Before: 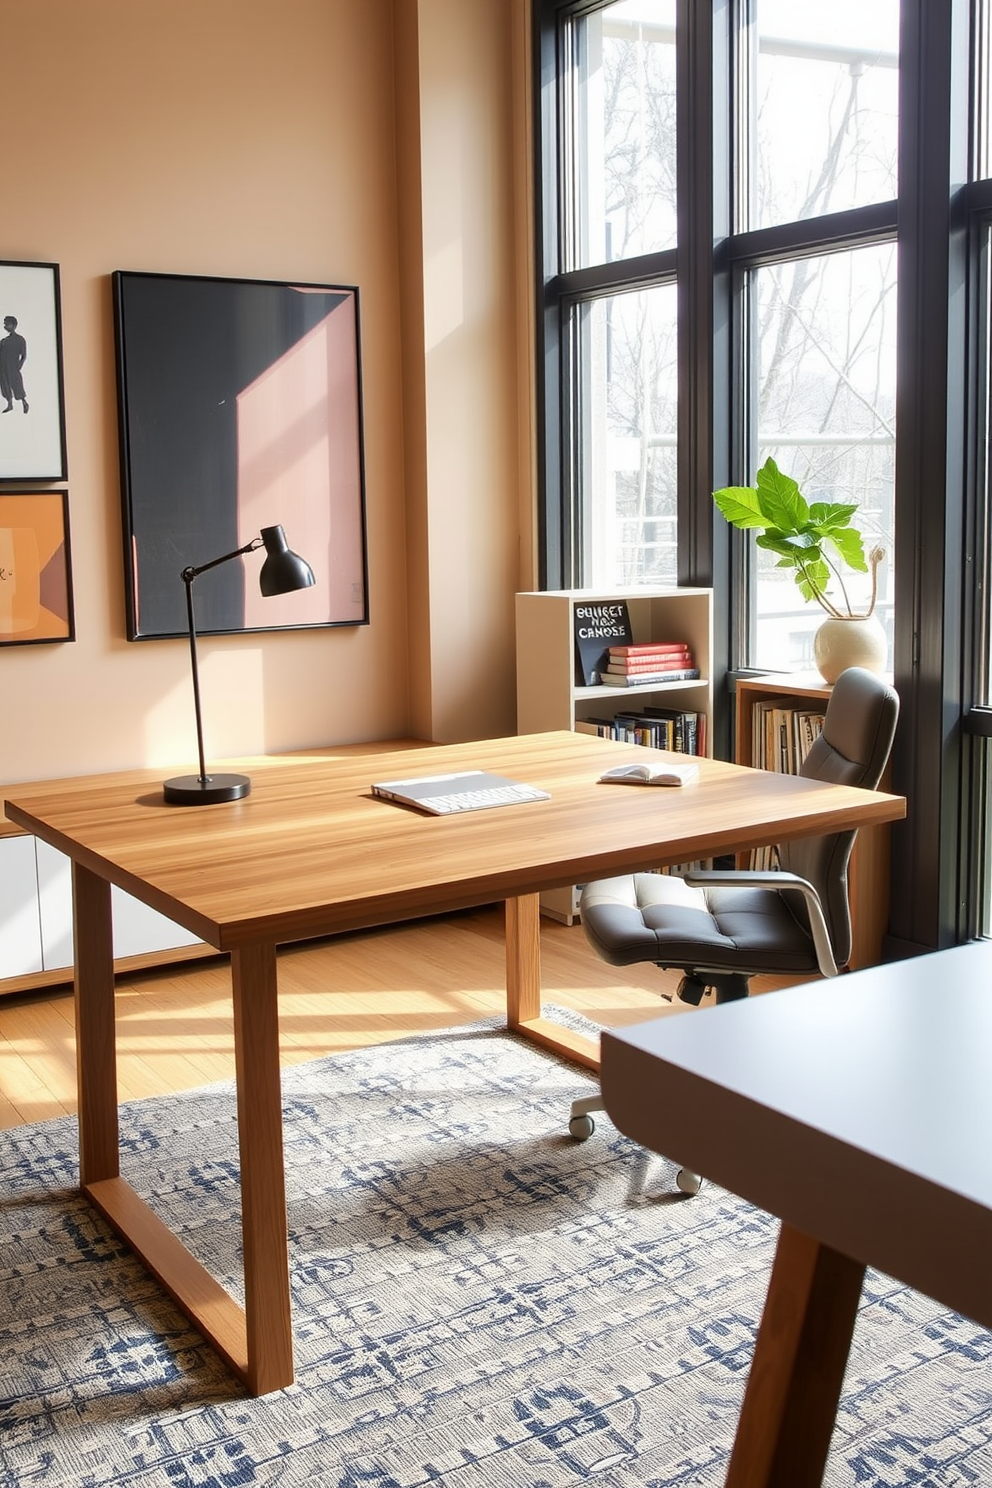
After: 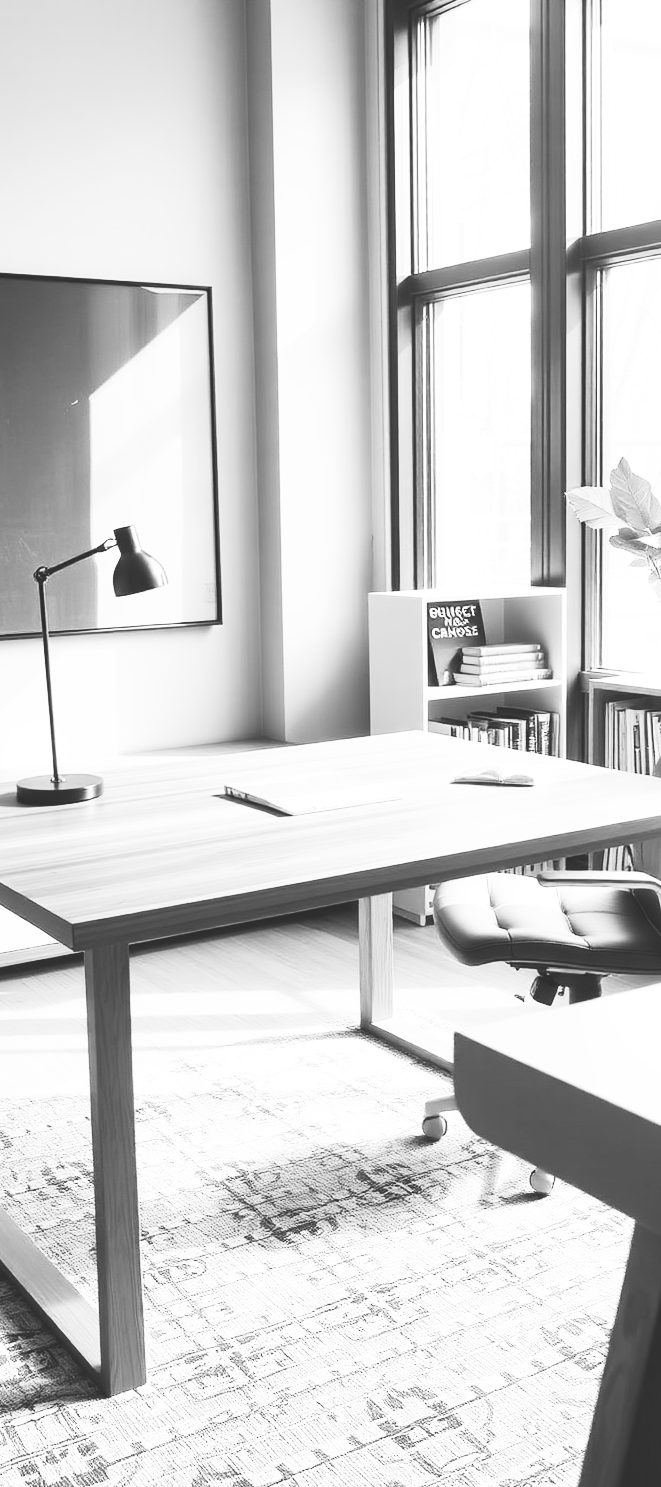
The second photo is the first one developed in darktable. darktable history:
exposure: black level correction -0.021, exposure -0.033 EV, compensate exposure bias true, compensate highlight preservation false
color calibration: output gray [0.22, 0.42, 0.37, 0], illuminant same as pipeline (D50), x 0.345, y 0.358, temperature 4980.49 K
crop and rotate: left 14.984%, right 18.352%
base curve: curves: ch0 [(0, 0) (0.007, 0.004) (0.027, 0.03) (0.046, 0.07) (0.207, 0.54) (0.442, 0.872) (0.673, 0.972) (1, 1)], preserve colors none
contrast brightness saturation: contrast 0.196, brightness 0.168, saturation 0.229
